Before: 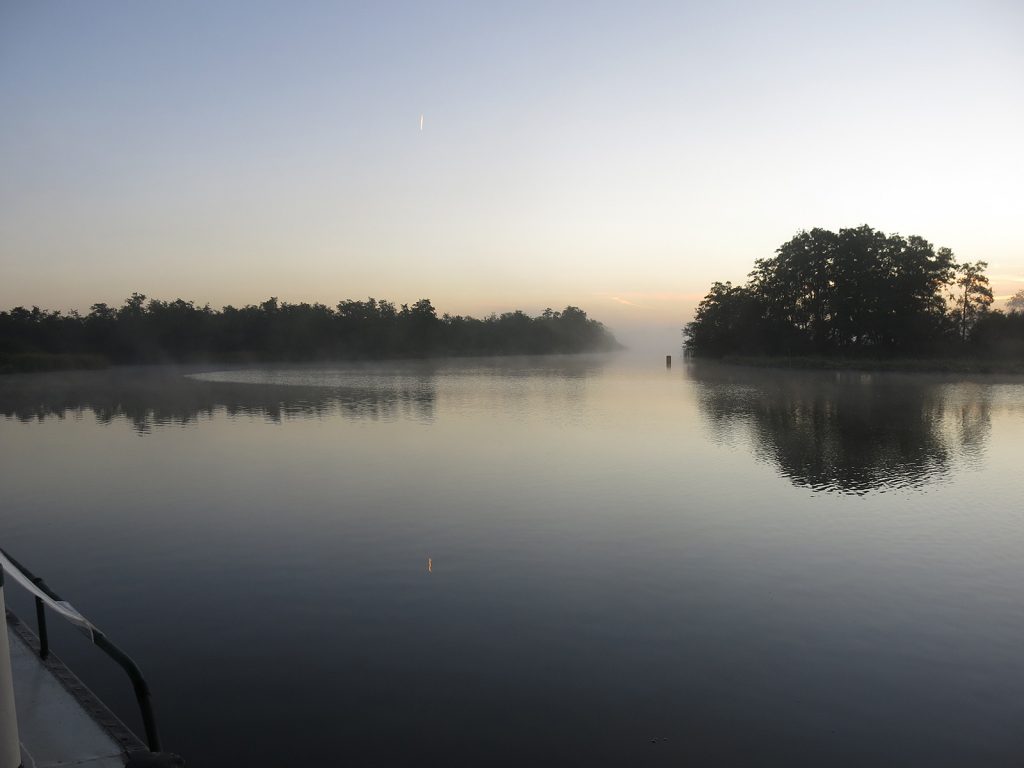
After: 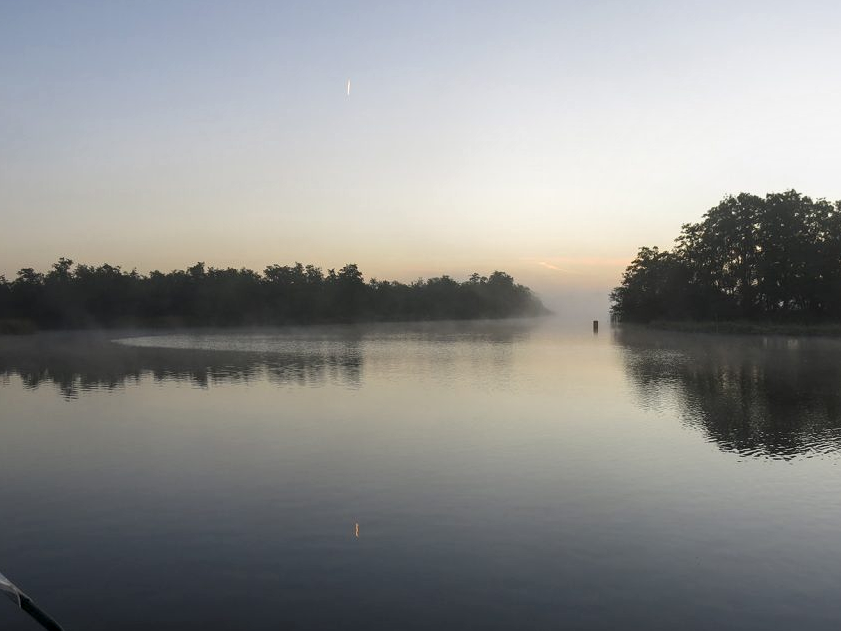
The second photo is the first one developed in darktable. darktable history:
crop and rotate: left 7.196%, top 4.574%, right 10.605%, bottom 13.178%
local contrast: on, module defaults
